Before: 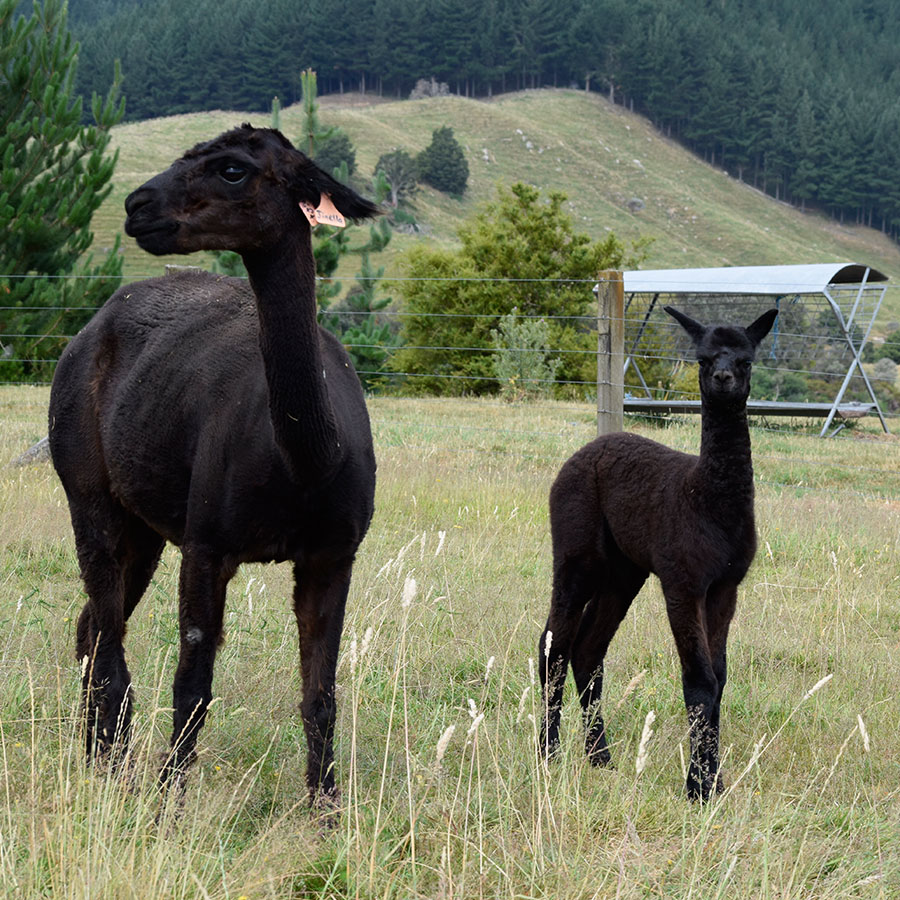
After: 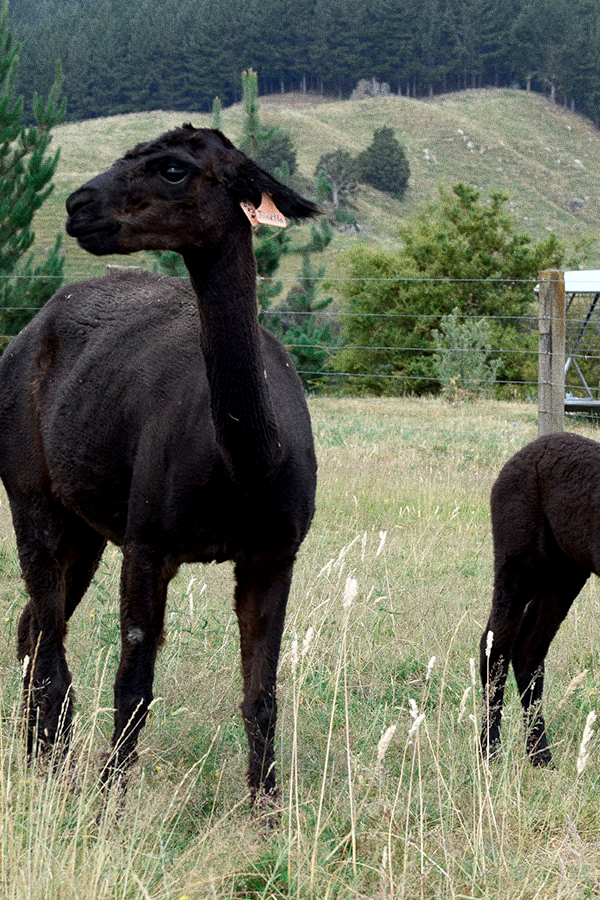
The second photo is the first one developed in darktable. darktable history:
exposure: black level correction 0.002, exposure 0.15 EV, compensate highlight preservation false
crop and rotate: left 6.617%, right 26.717%
color zones: curves: ch0 [(0, 0.5) (0.125, 0.4) (0.25, 0.5) (0.375, 0.4) (0.5, 0.4) (0.625, 0.6) (0.75, 0.6) (0.875, 0.5)]; ch1 [(0, 0.4) (0.125, 0.5) (0.25, 0.4) (0.375, 0.4) (0.5, 0.4) (0.625, 0.4) (0.75, 0.5) (0.875, 0.4)]; ch2 [(0, 0.6) (0.125, 0.5) (0.25, 0.5) (0.375, 0.6) (0.5, 0.6) (0.625, 0.5) (0.75, 0.5) (0.875, 0.5)]
grain: coarseness 0.09 ISO, strength 40%
